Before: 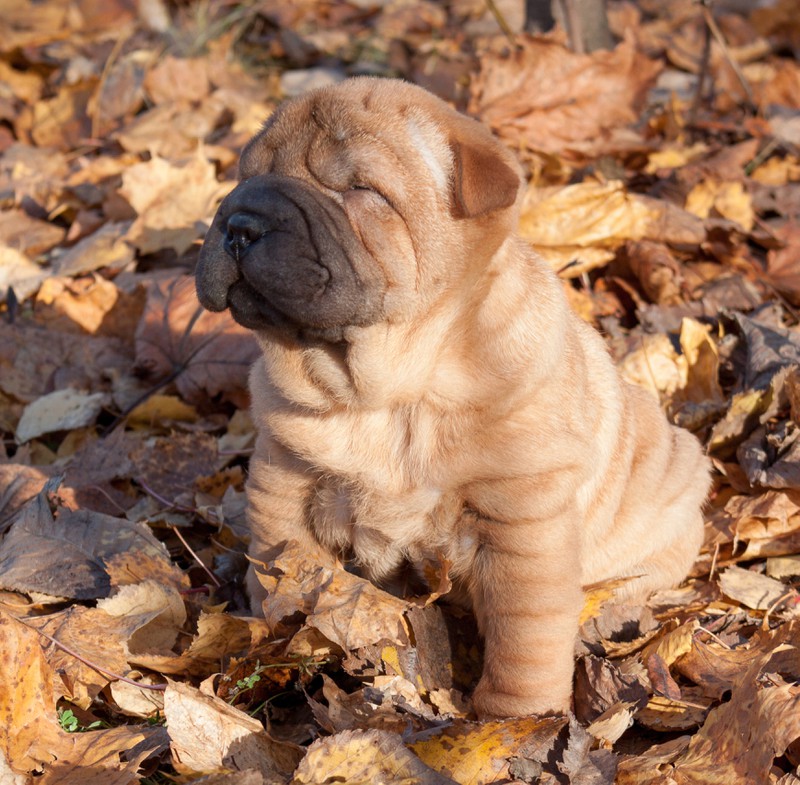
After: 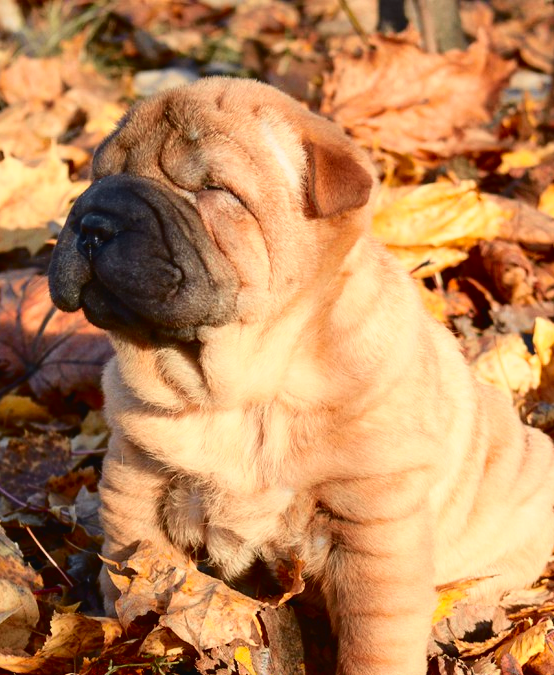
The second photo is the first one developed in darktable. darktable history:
crop: left 18.479%, right 12.2%, bottom 13.971%
tone curve: curves: ch0 [(0, 0.023) (0.132, 0.075) (0.251, 0.186) (0.441, 0.476) (0.662, 0.757) (0.849, 0.927) (1, 0.99)]; ch1 [(0, 0) (0.447, 0.411) (0.483, 0.469) (0.498, 0.496) (0.518, 0.514) (0.561, 0.59) (0.606, 0.659) (0.657, 0.725) (0.869, 0.916) (1, 1)]; ch2 [(0, 0) (0.307, 0.315) (0.425, 0.438) (0.483, 0.477) (0.503, 0.503) (0.526, 0.553) (0.552, 0.601) (0.615, 0.669) (0.703, 0.797) (0.985, 0.966)], color space Lab, independent channels
